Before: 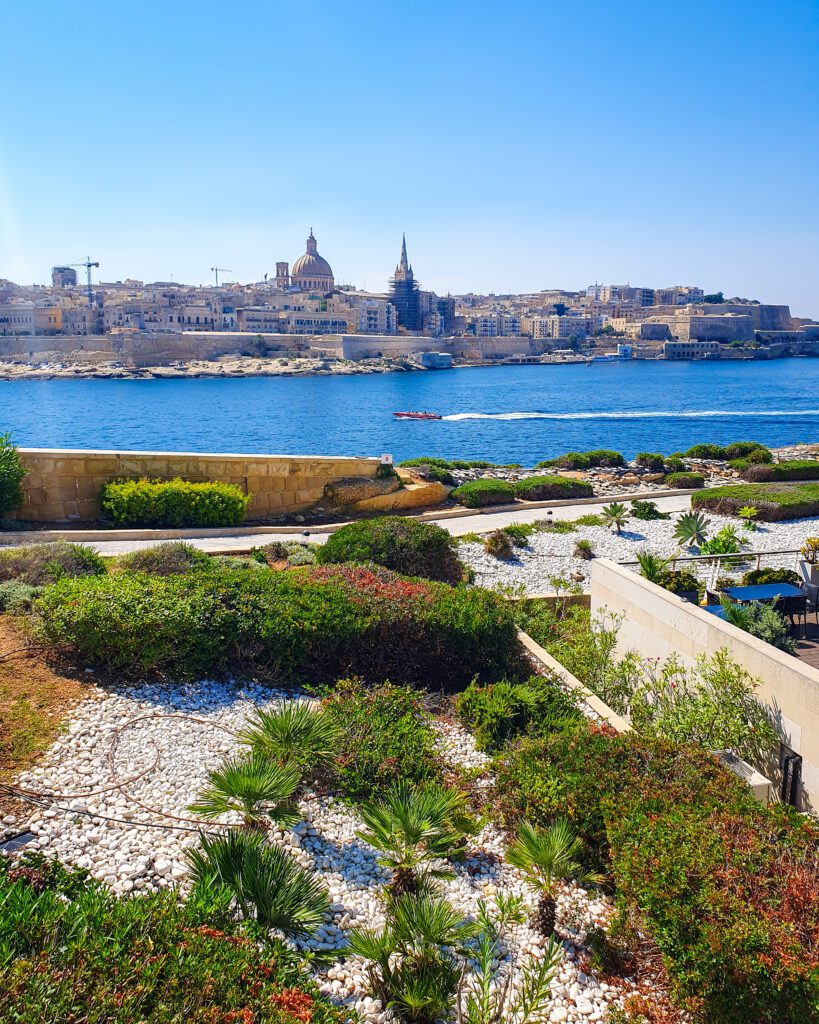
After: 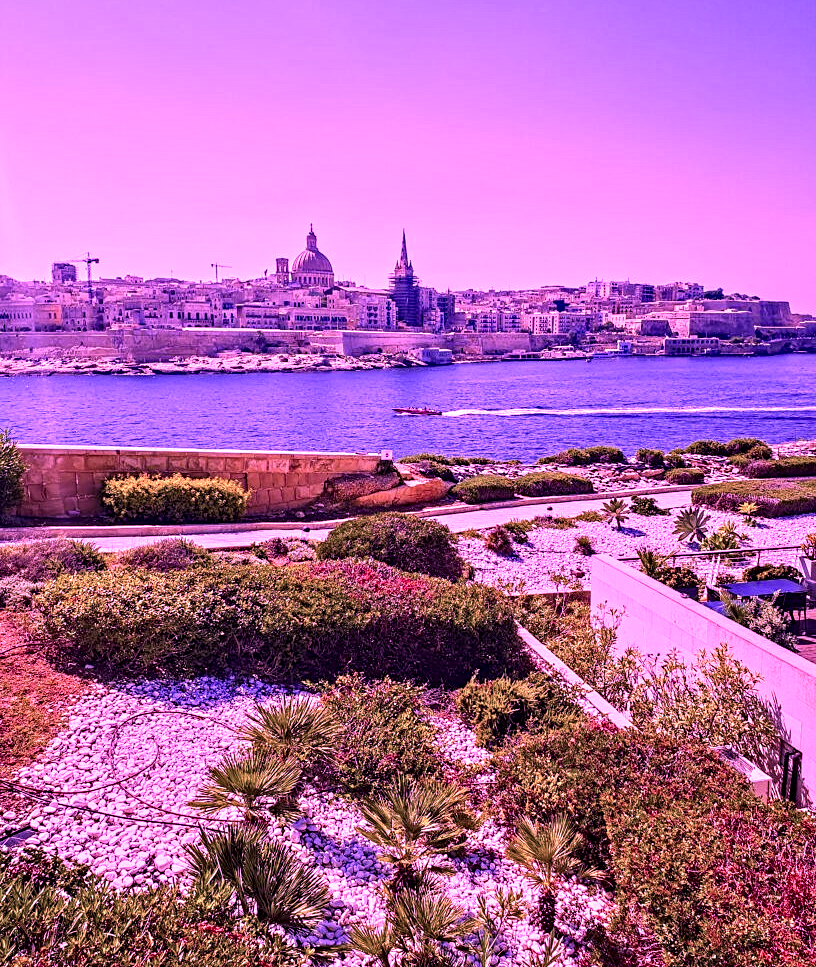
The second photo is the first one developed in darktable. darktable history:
contrast equalizer: octaves 7, y [[0.5, 0.542, 0.583, 0.625, 0.667, 0.708], [0.5 ×6], [0.5 ×6], [0 ×6], [0 ×6]]
crop: top 0.448%, right 0.264%, bottom 5.045%
color calibration: illuminant custom, x 0.261, y 0.521, temperature 7054.11 K
